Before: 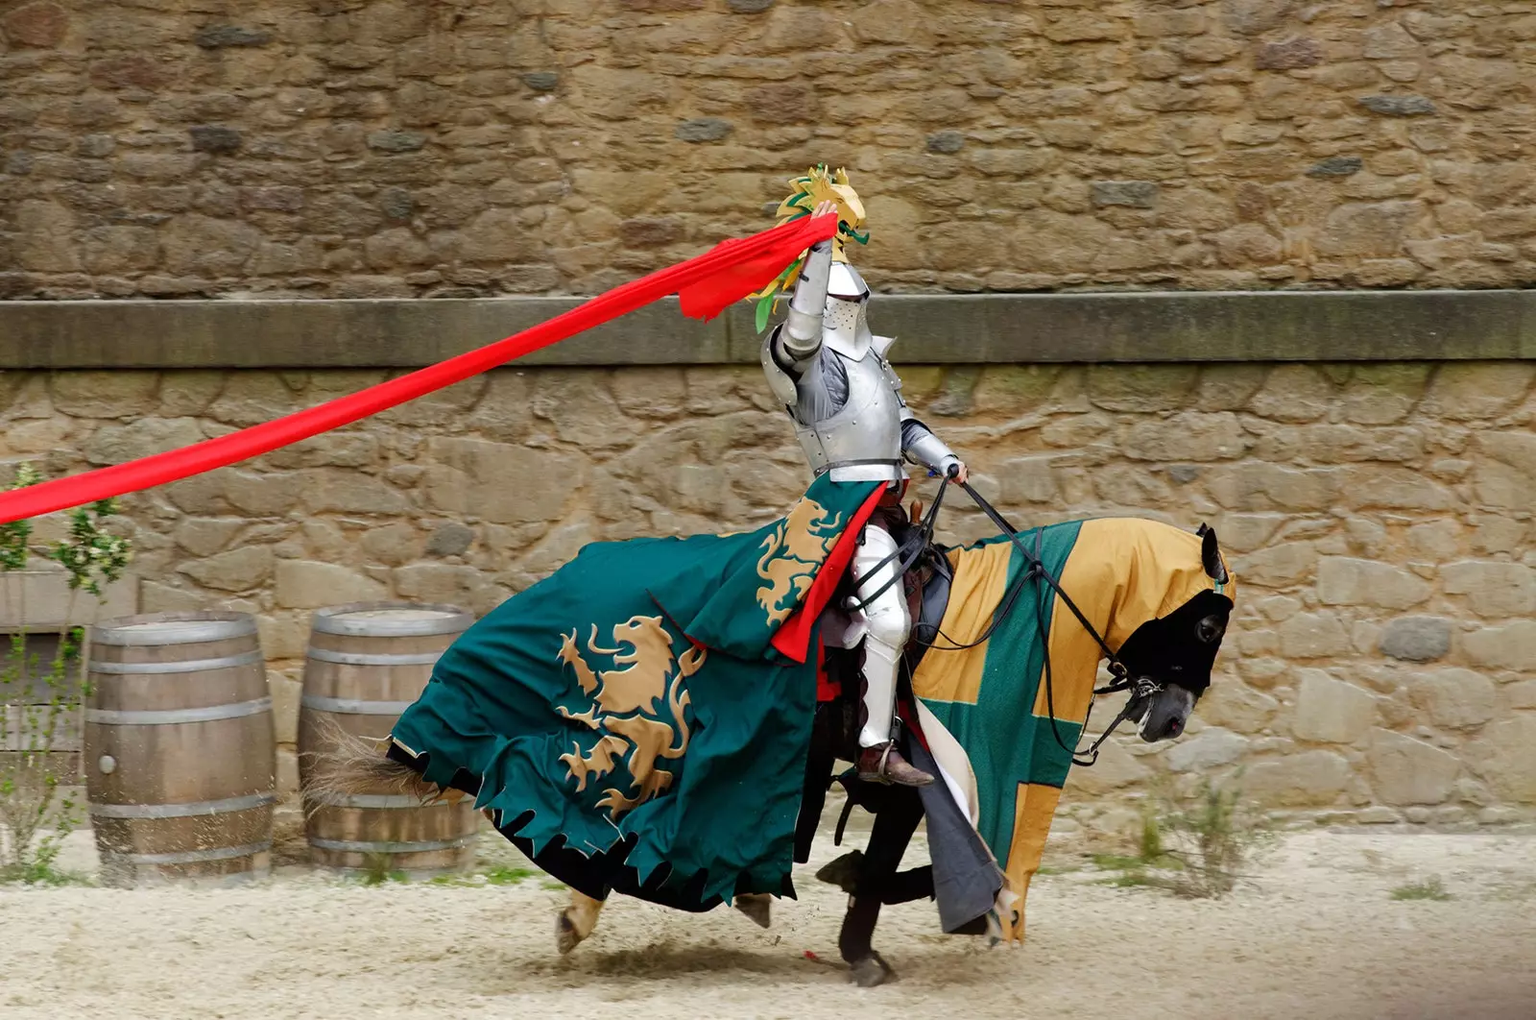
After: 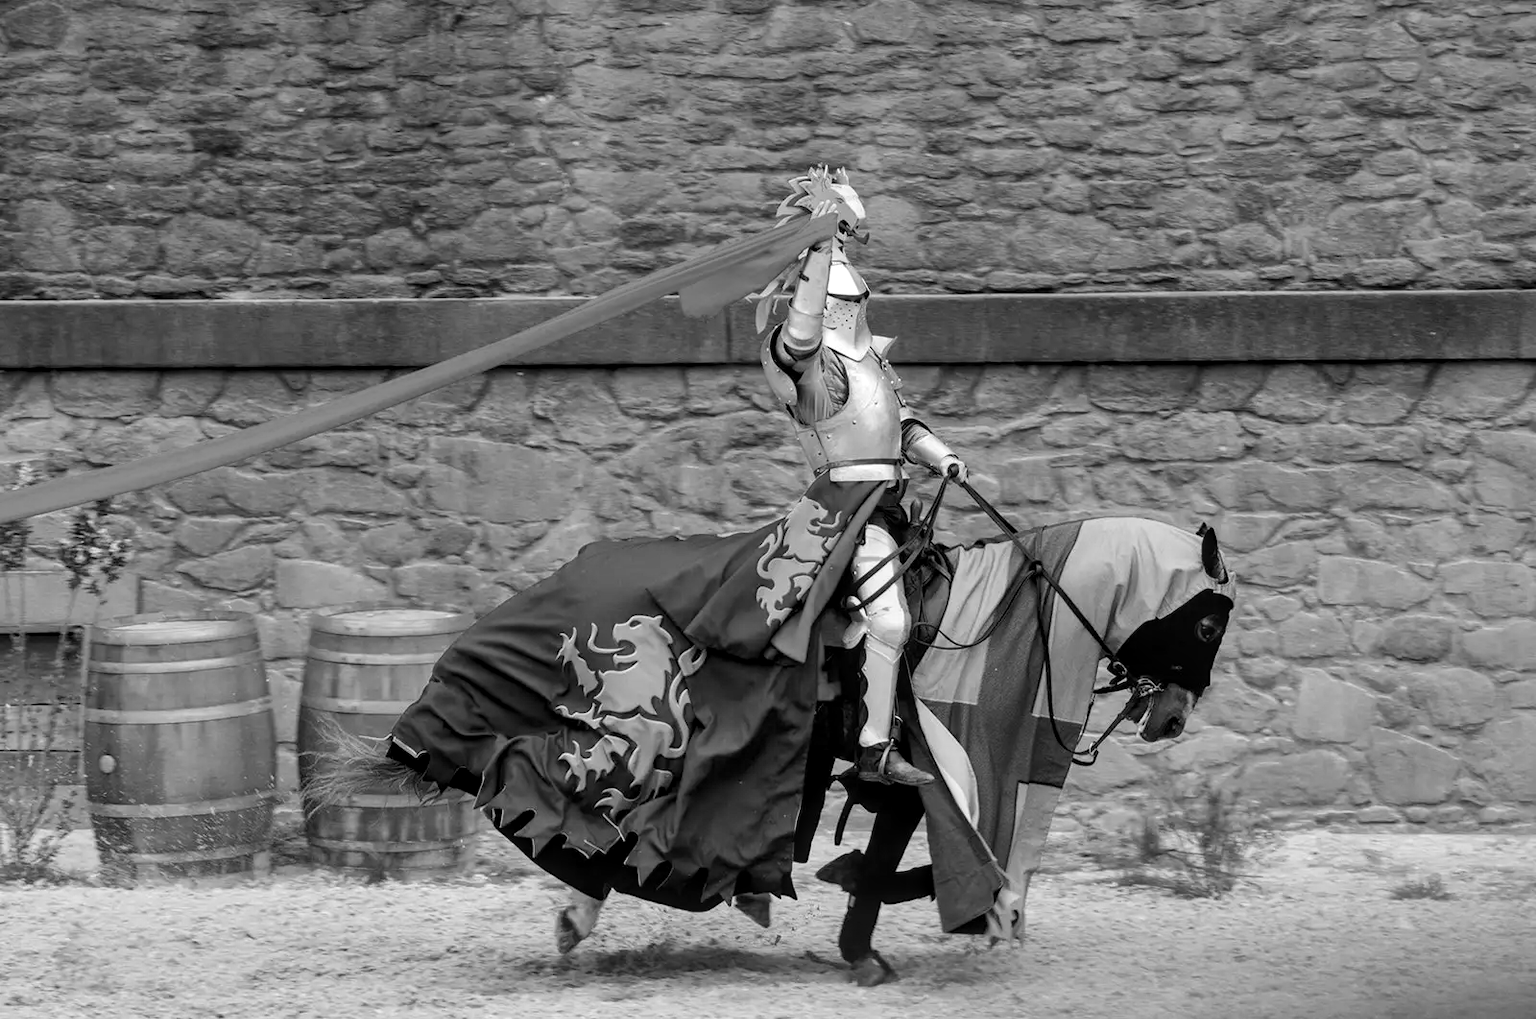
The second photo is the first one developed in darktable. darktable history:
shadows and highlights: soften with gaussian
monochrome: on, module defaults
local contrast: on, module defaults
